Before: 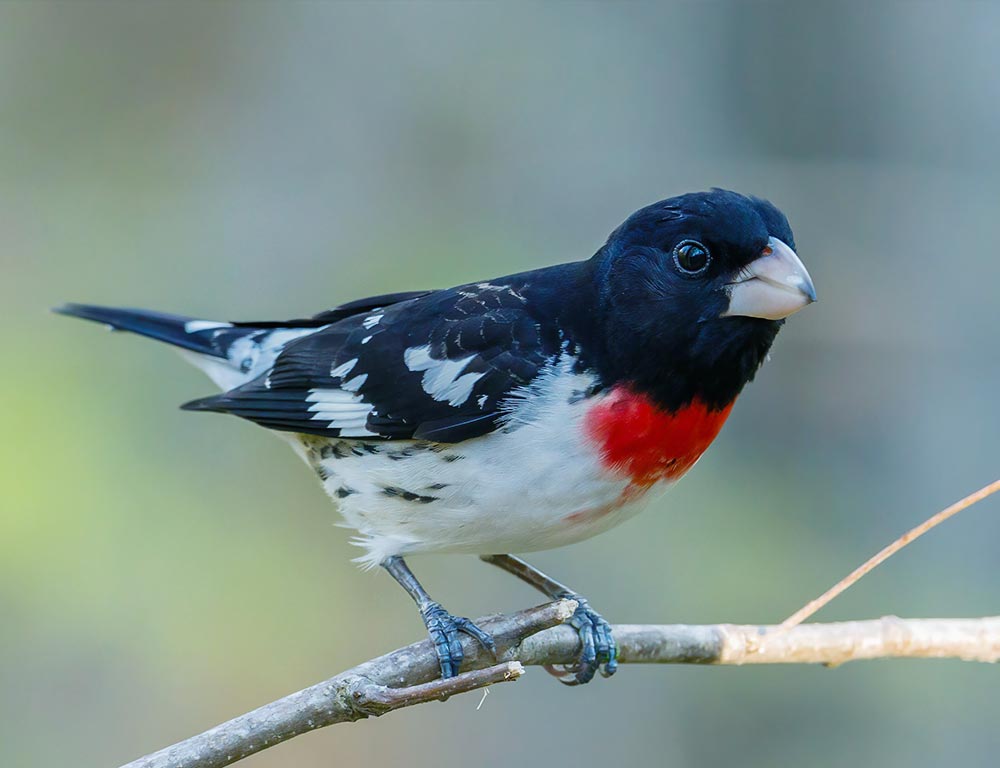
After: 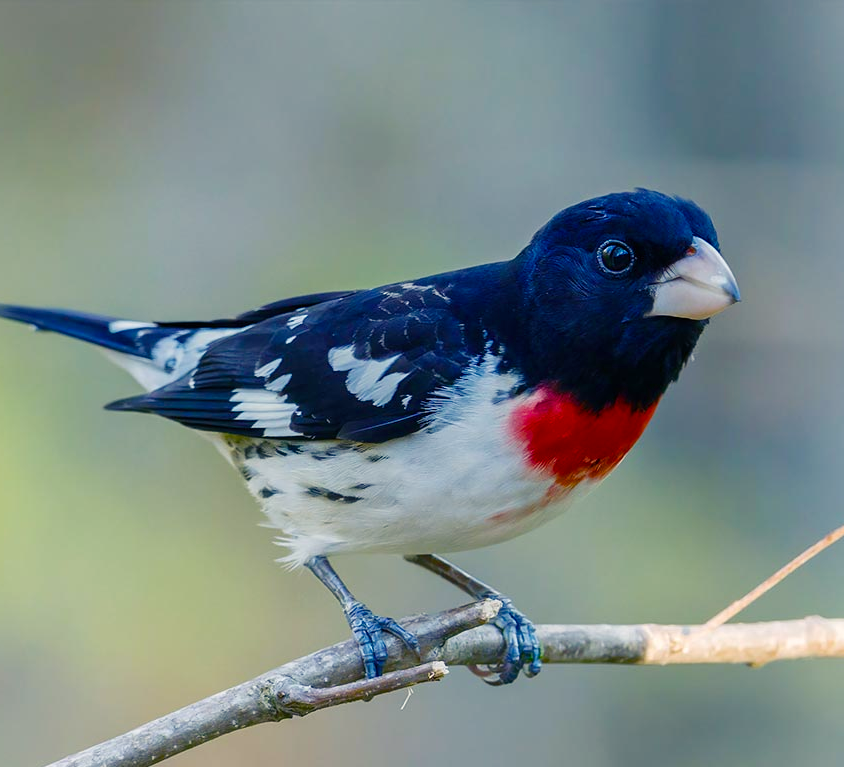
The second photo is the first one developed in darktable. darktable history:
color balance rgb: shadows lift › luminance -21.263%, shadows lift › chroma 6.699%, shadows lift › hue 271.42°, power › hue 172.74°, highlights gain › chroma 2.066%, highlights gain › hue 65.39°, perceptual saturation grading › global saturation 25.057%, perceptual saturation grading › highlights -28.767%, perceptual saturation grading › shadows 34.184%
crop: left 7.688%, right 7.821%
